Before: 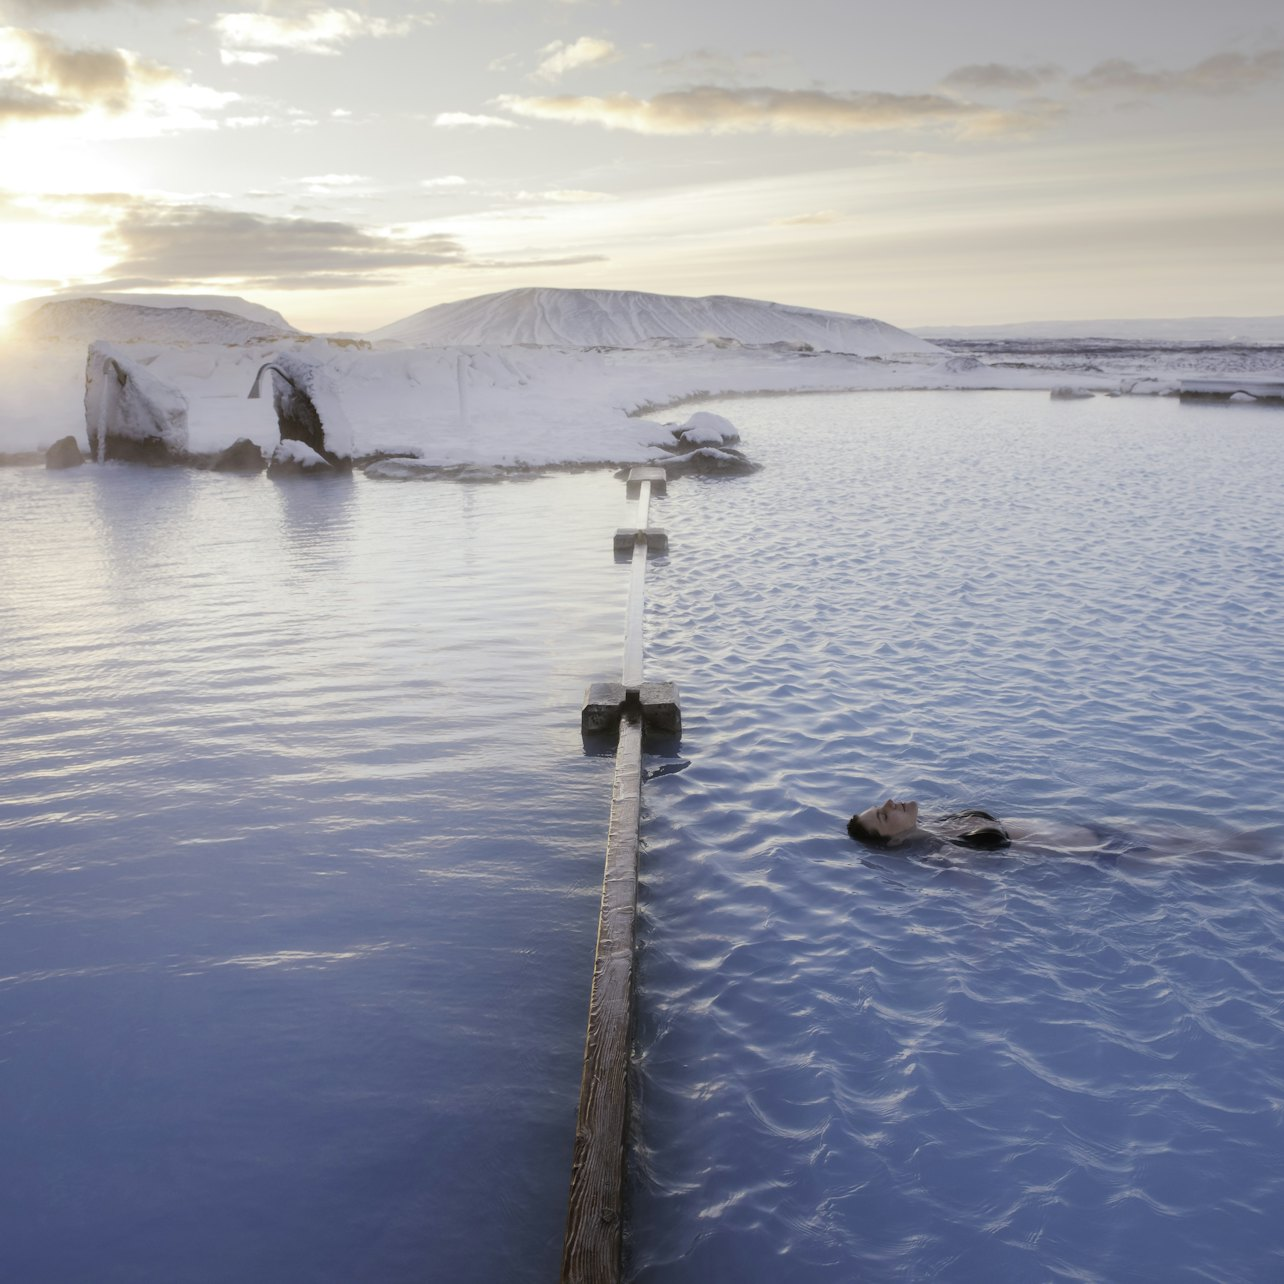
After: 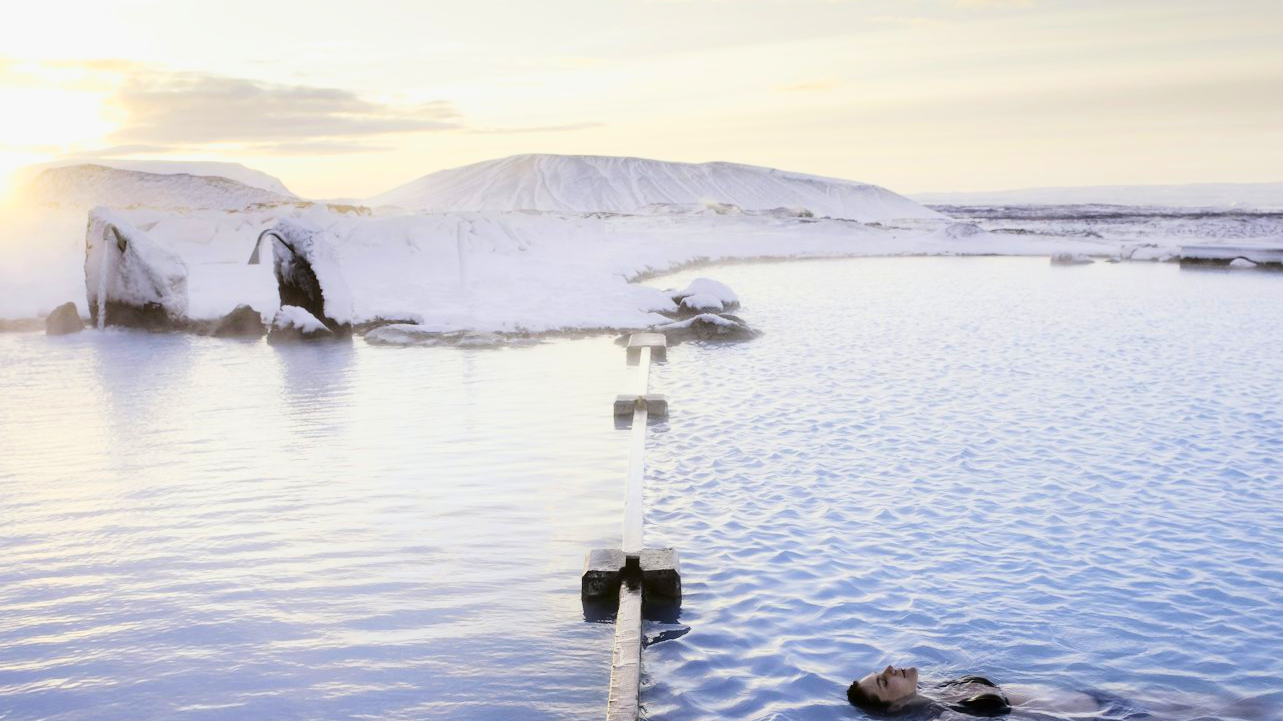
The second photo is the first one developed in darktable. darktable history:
crop and rotate: top 10.487%, bottom 33.335%
contrast brightness saturation: contrast 0.126, brightness -0.221, saturation 0.148
tone equalizer: edges refinement/feathering 500, mask exposure compensation -1.57 EV, preserve details no
base curve: curves: ch0 [(0, 0) (0.025, 0.046) (0.112, 0.277) (0.467, 0.74) (0.814, 0.929) (1, 0.942)]
